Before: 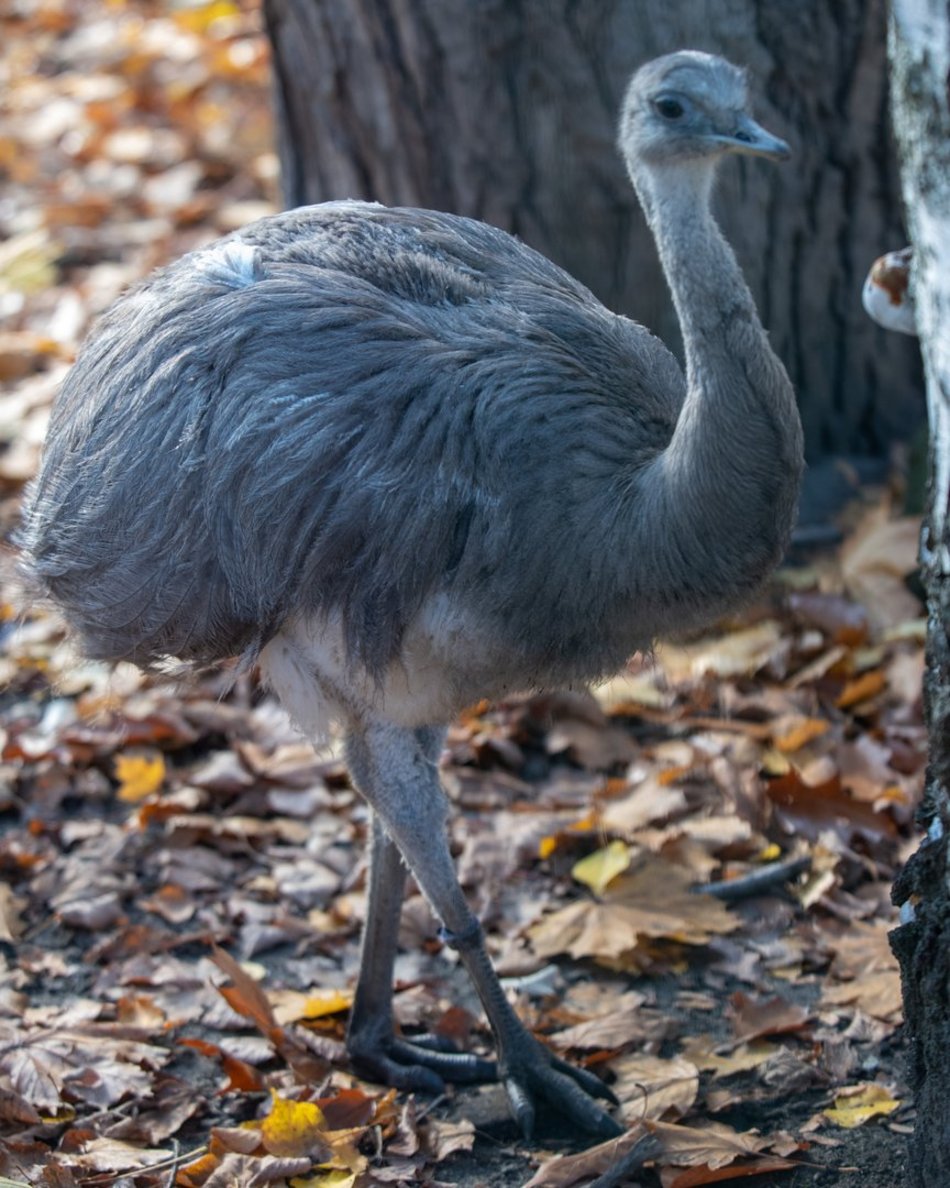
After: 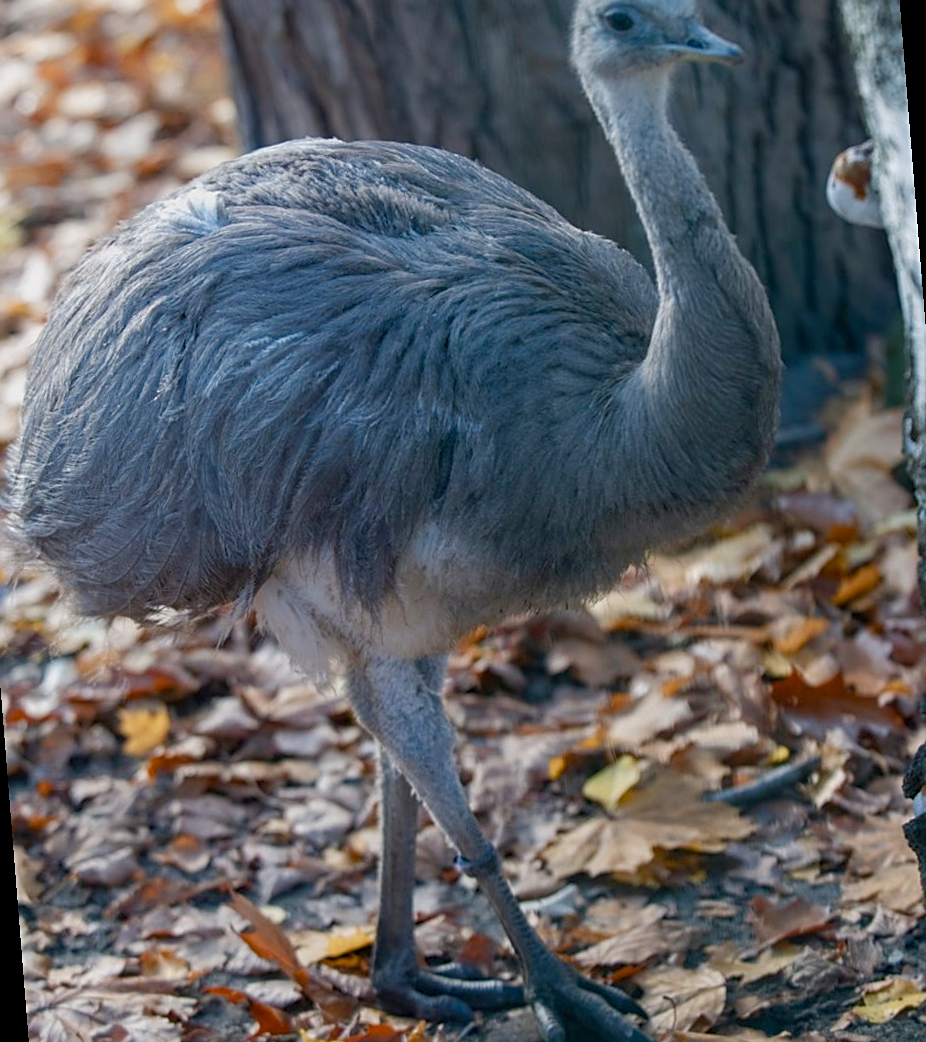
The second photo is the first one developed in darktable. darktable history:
sharpen: on, module defaults
color balance rgb: shadows lift › chroma 1%, shadows lift › hue 113°, highlights gain › chroma 0.2%, highlights gain › hue 333°, perceptual saturation grading › global saturation 20%, perceptual saturation grading › highlights -50%, perceptual saturation grading › shadows 25%, contrast -10%
rotate and perspective: rotation -4.57°, crop left 0.054, crop right 0.944, crop top 0.087, crop bottom 0.914
